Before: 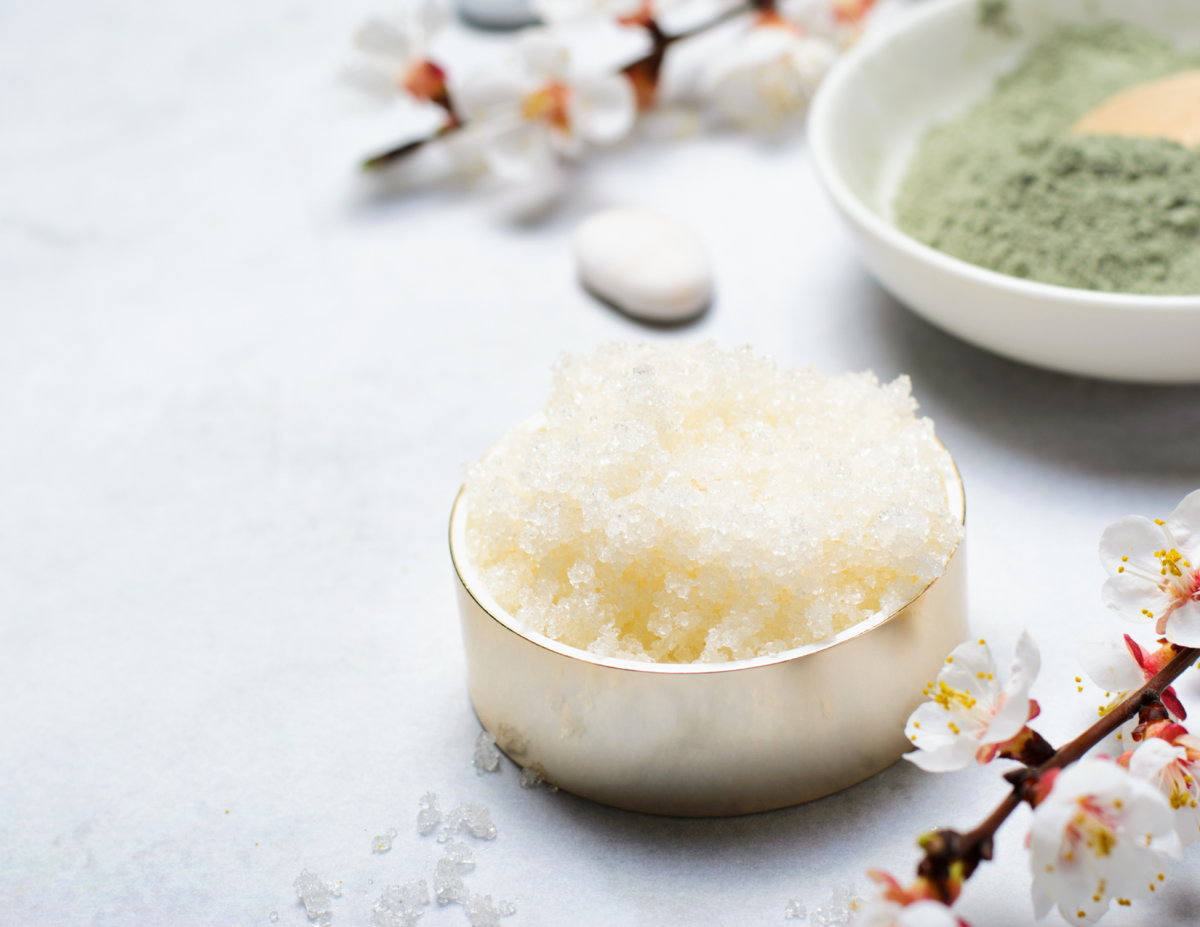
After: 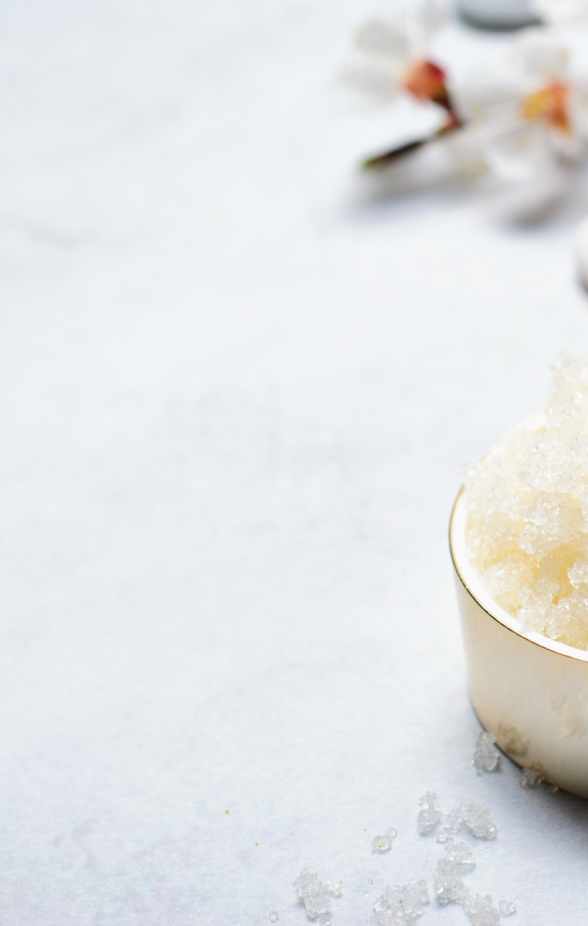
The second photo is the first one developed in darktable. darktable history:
crop and rotate: left 0.054%, top 0%, right 50.922%
